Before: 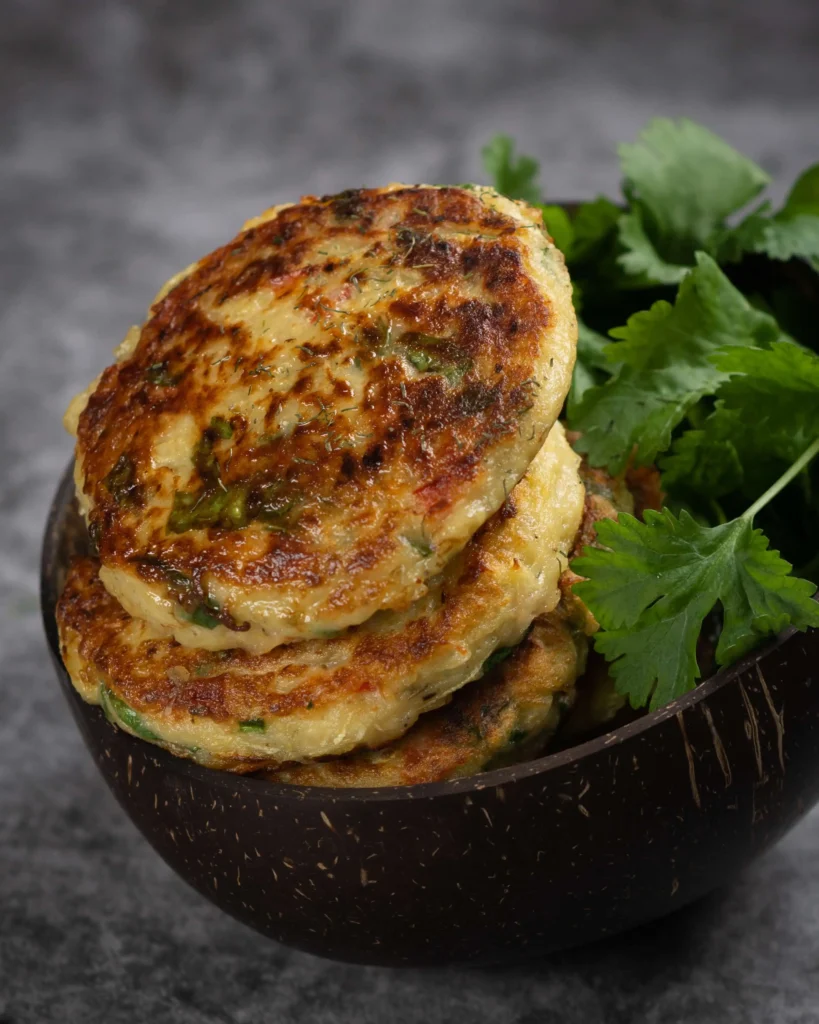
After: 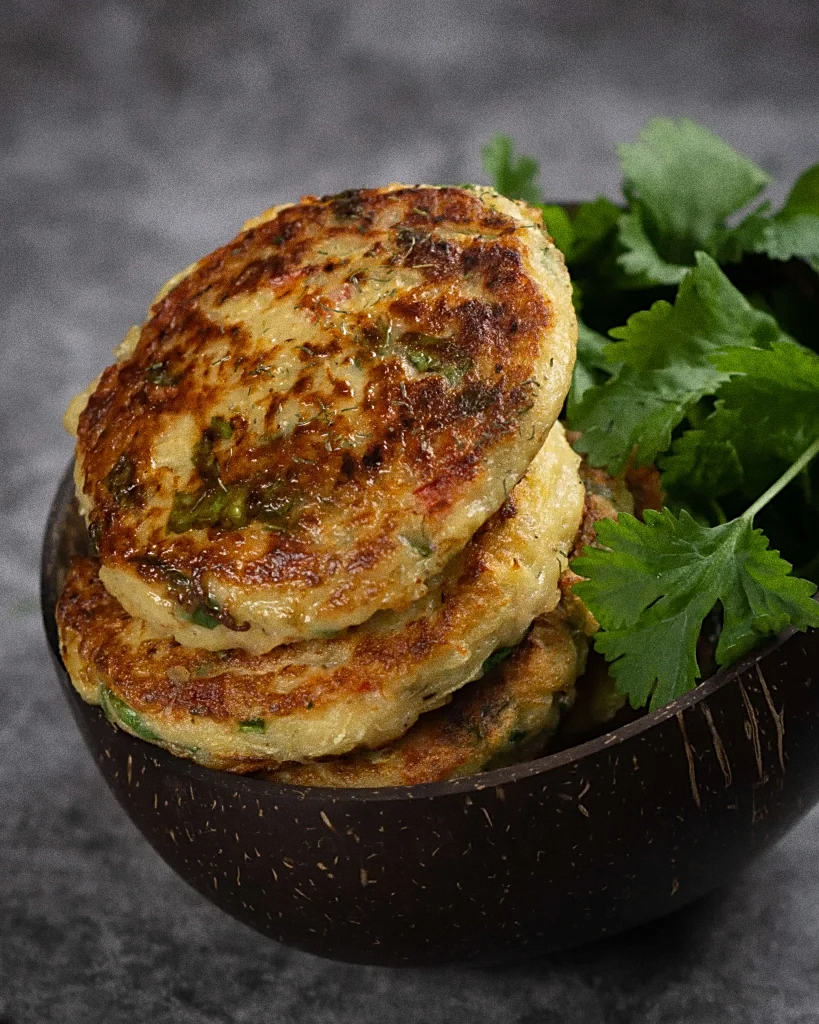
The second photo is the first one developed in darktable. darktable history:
grain: coarseness 8.68 ISO, strength 31.94%
sharpen: on, module defaults
